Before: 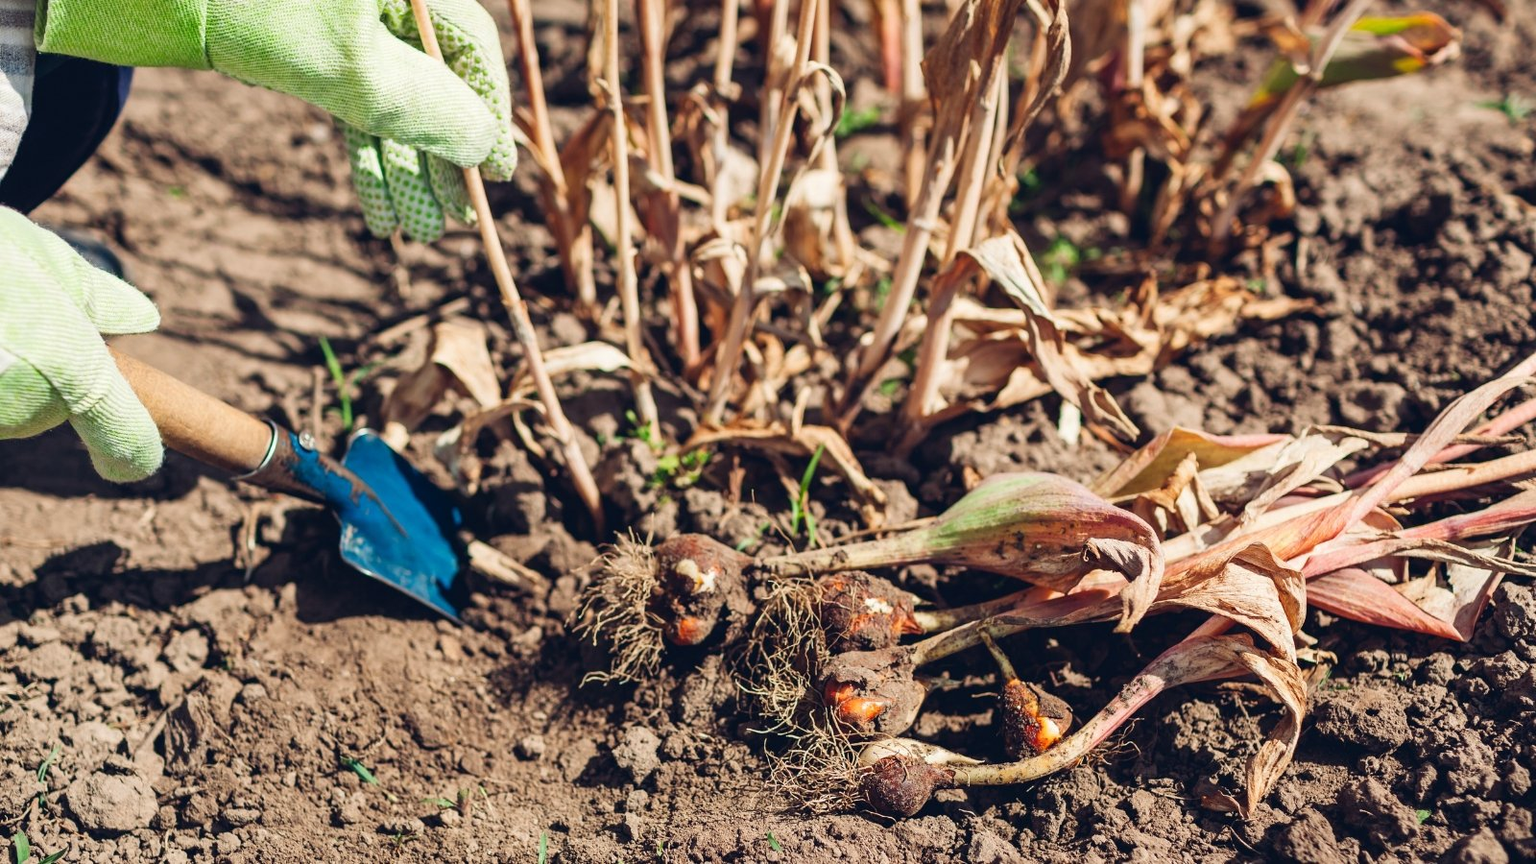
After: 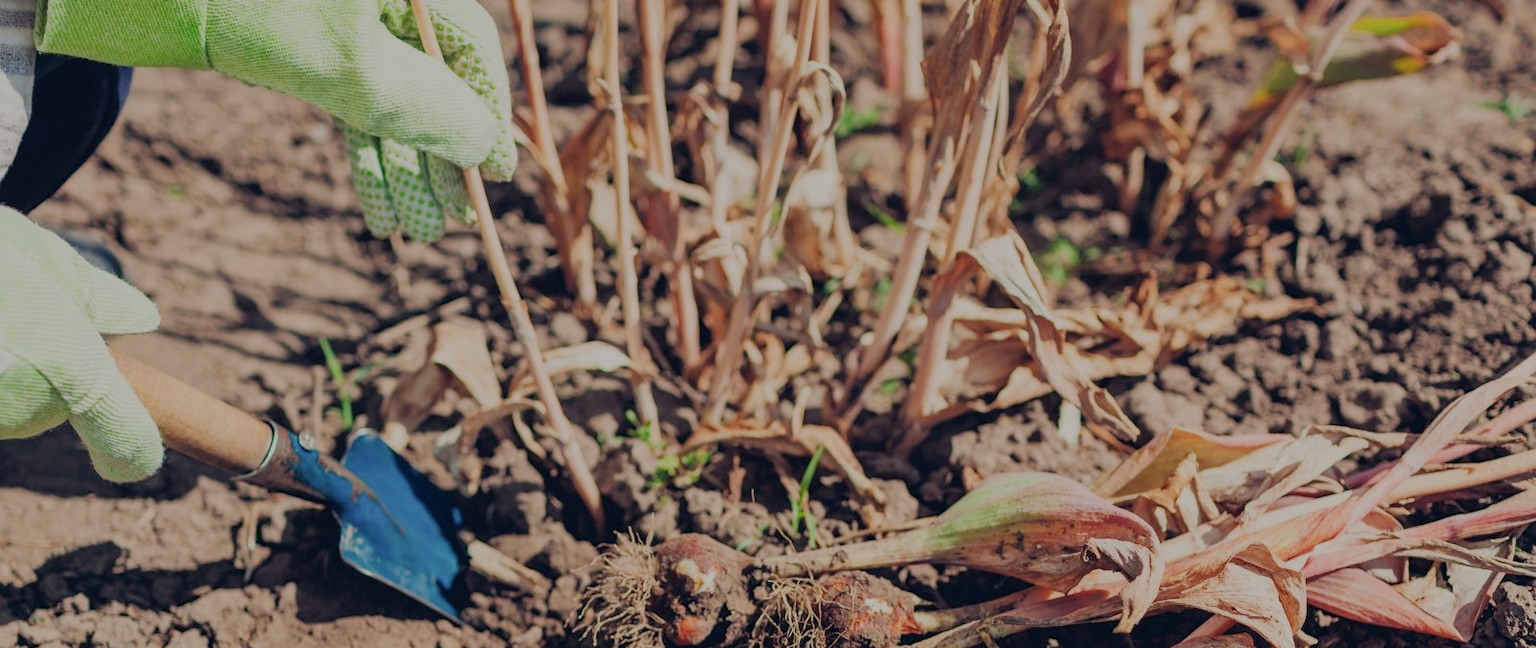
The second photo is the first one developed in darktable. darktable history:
crop: bottom 24.879%
filmic rgb: middle gray luminance 2.55%, black relative exposure -9.88 EV, white relative exposure 6.99 EV, dynamic range scaling 10.4%, target black luminance 0%, hardness 3.17, latitude 43.59%, contrast 0.672, highlights saturation mix 4%, shadows ↔ highlights balance 13.82%, contrast in shadows safe
exposure: compensate highlight preservation false
